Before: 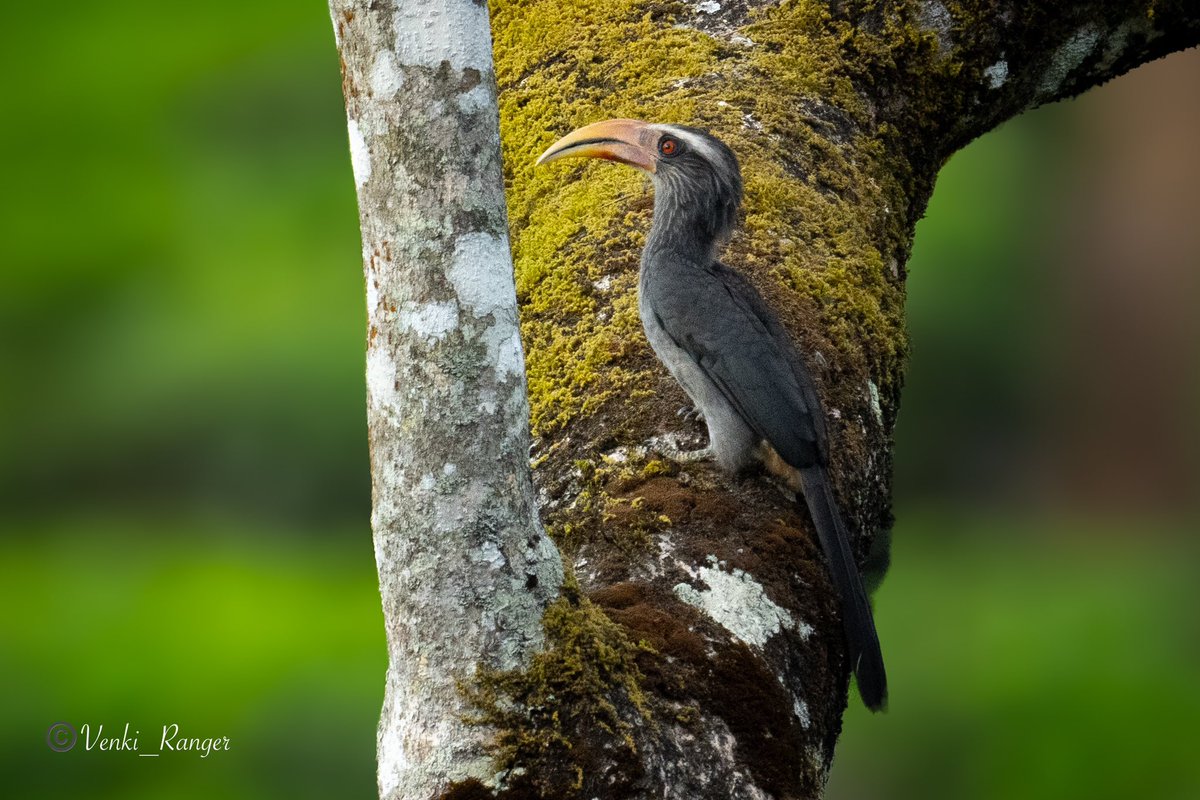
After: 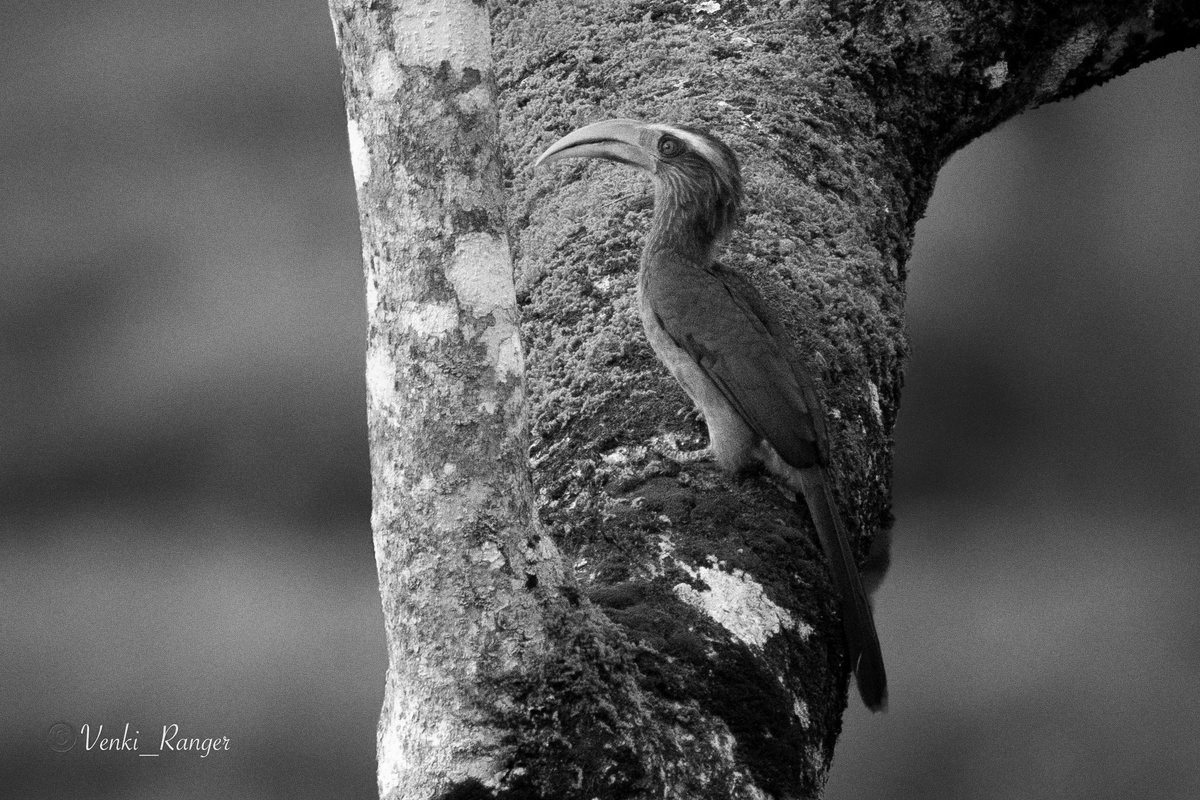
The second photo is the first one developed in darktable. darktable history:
monochrome: a -4.13, b 5.16, size 1
grain: on, module defaults
